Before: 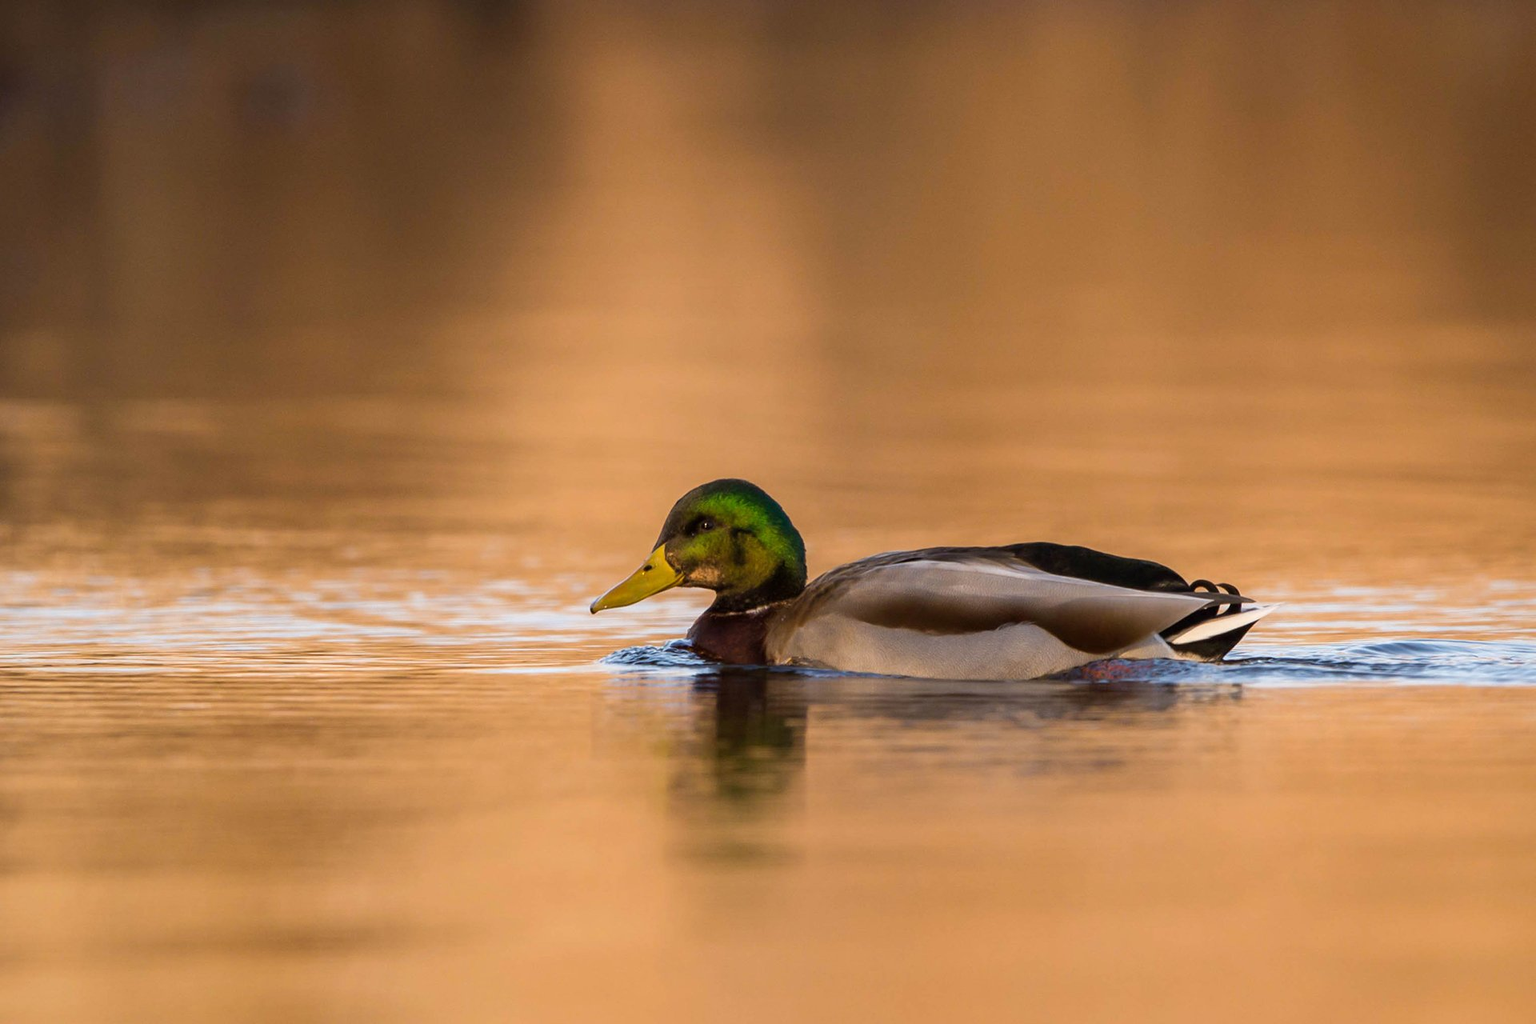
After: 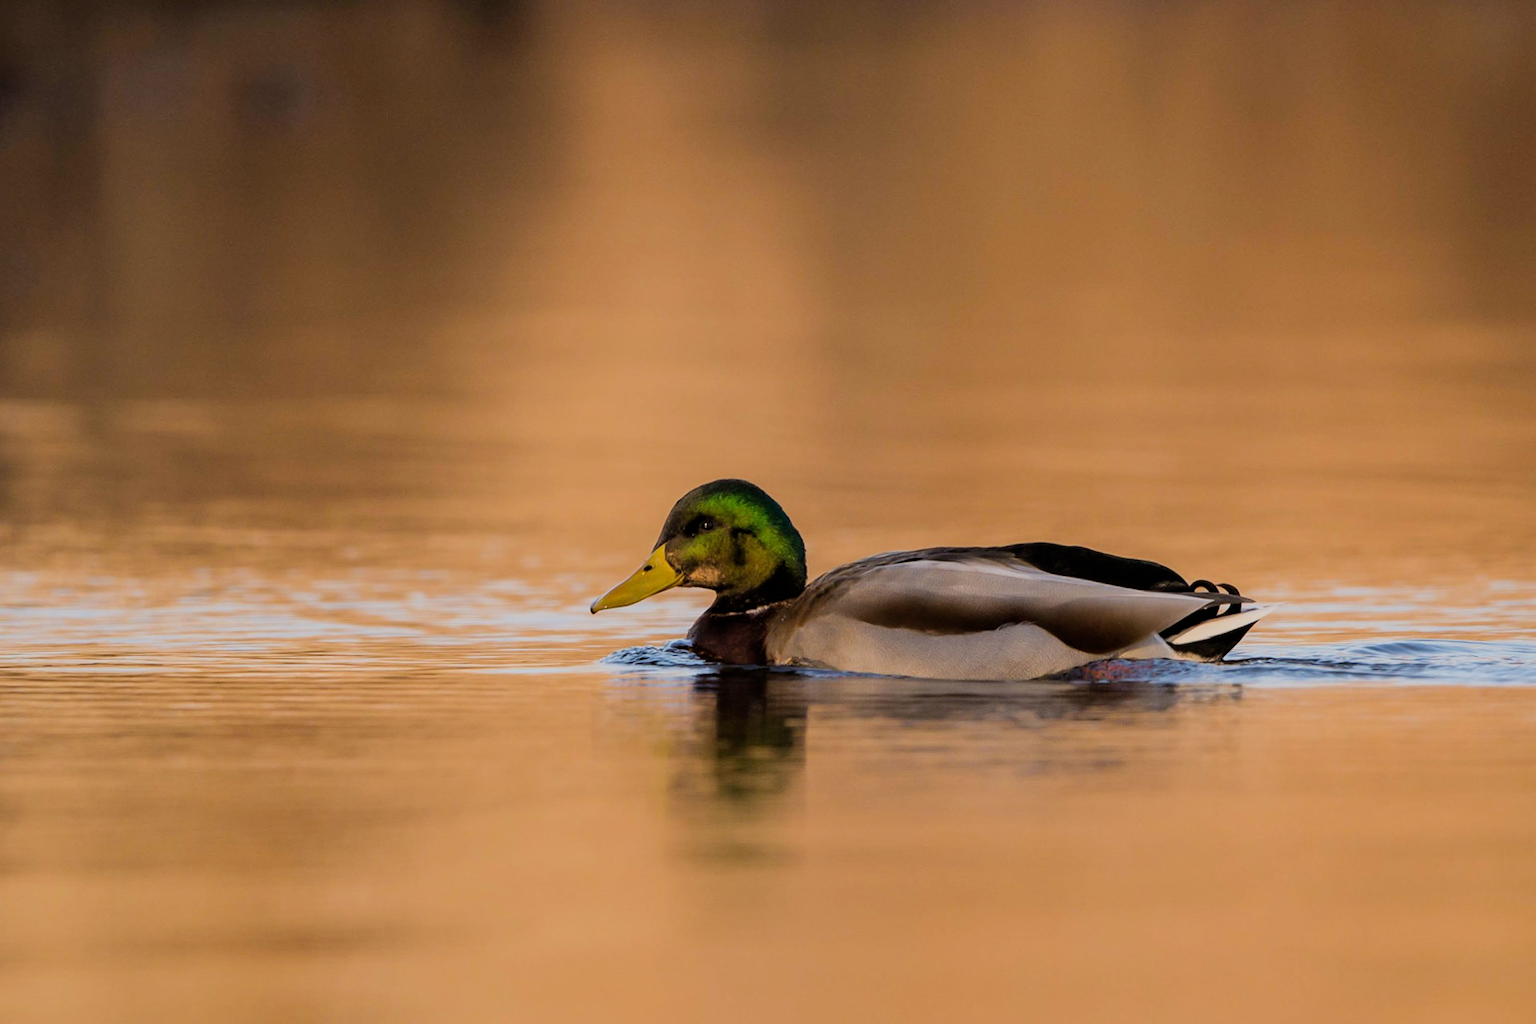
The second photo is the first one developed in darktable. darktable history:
filmic rgb: black relative exposure -6.73 EV, white relative exposure 4.56 EV, hardness 3.25, color science v6 (2022)
